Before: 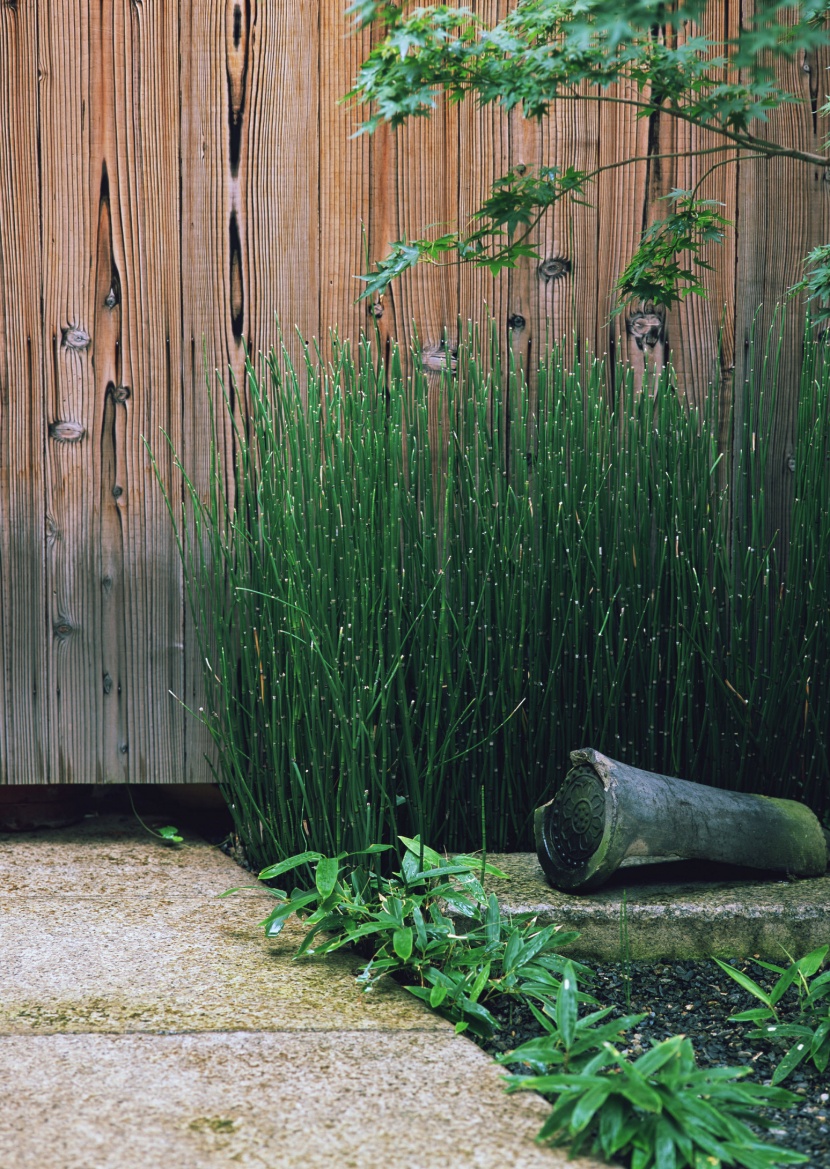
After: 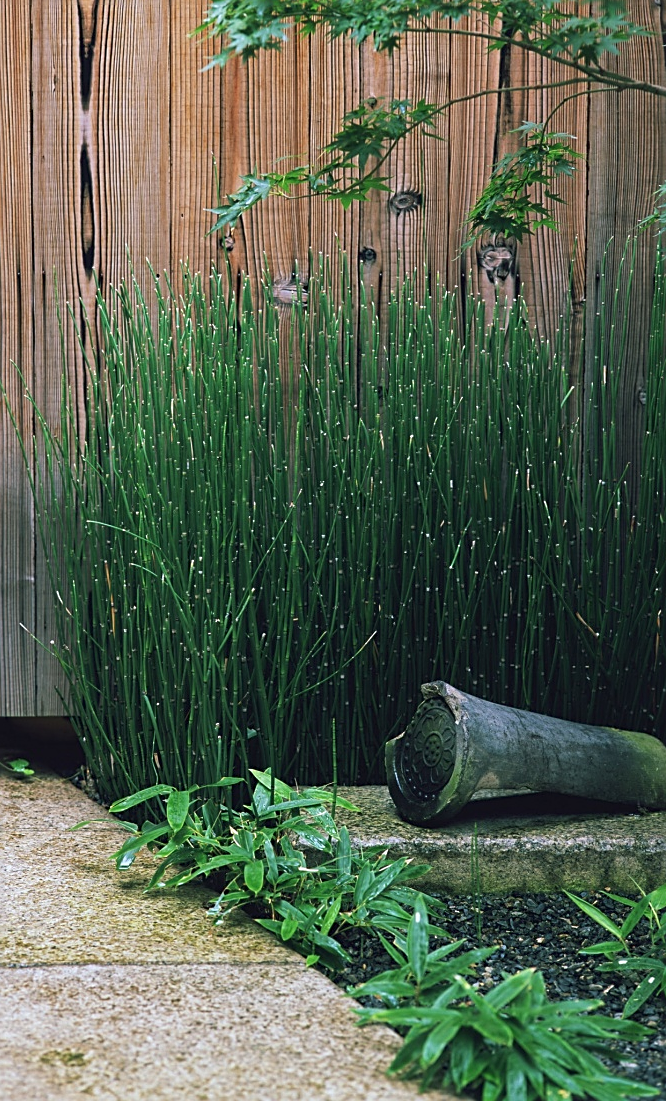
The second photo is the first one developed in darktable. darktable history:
sharpen: on, module defaults
crop and rotate: left 17.959%, top 5.771%, right 1.742%
